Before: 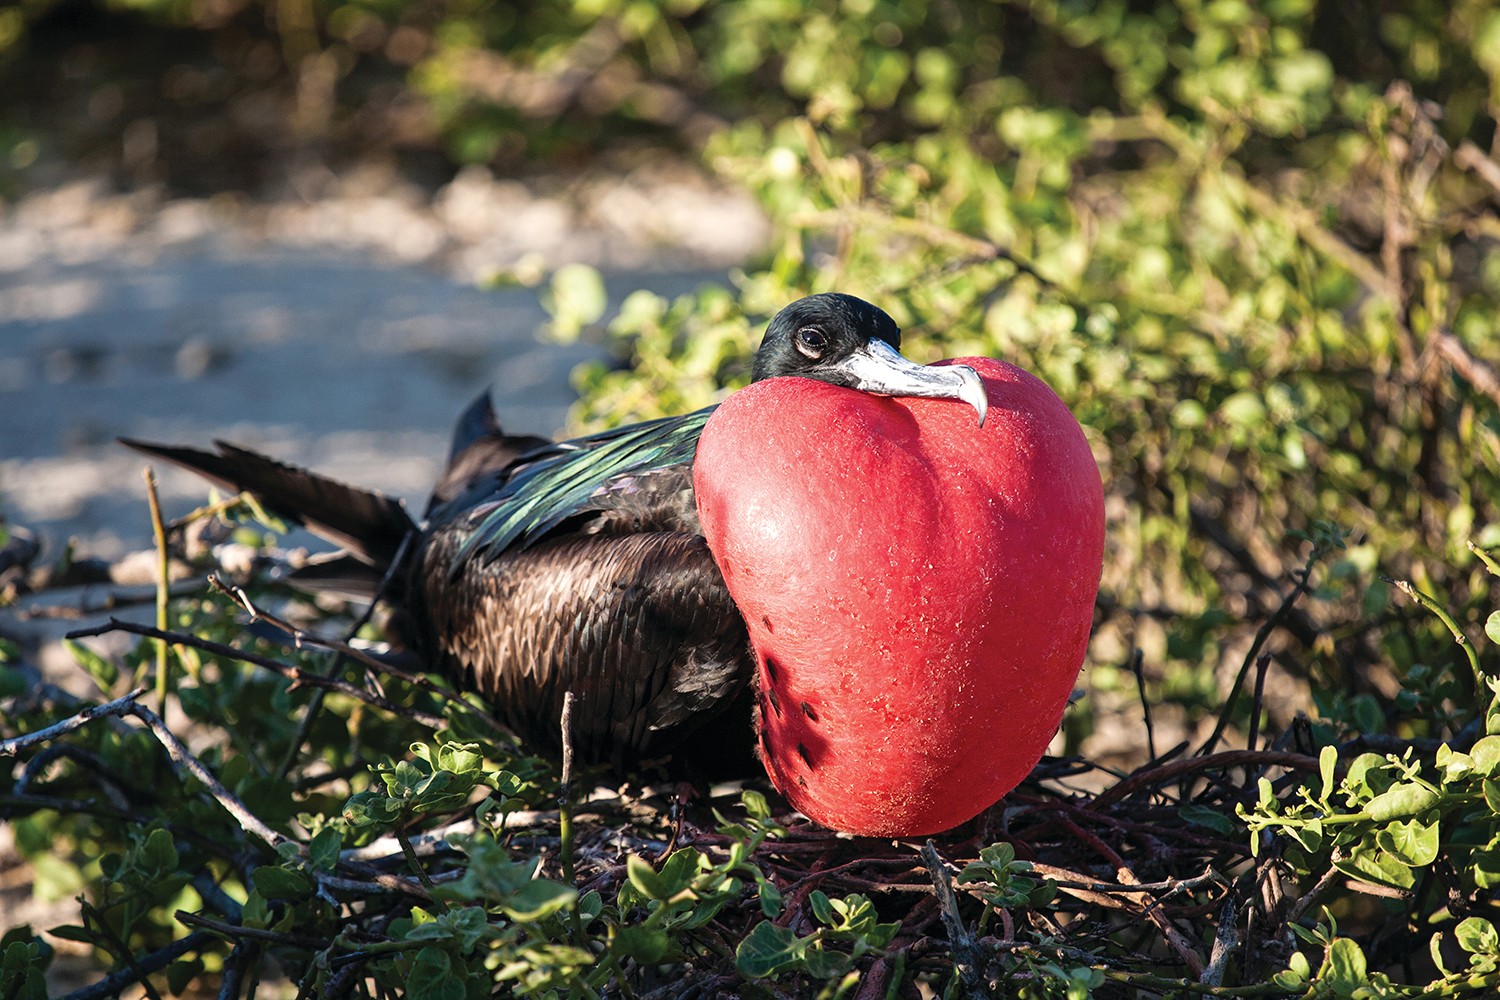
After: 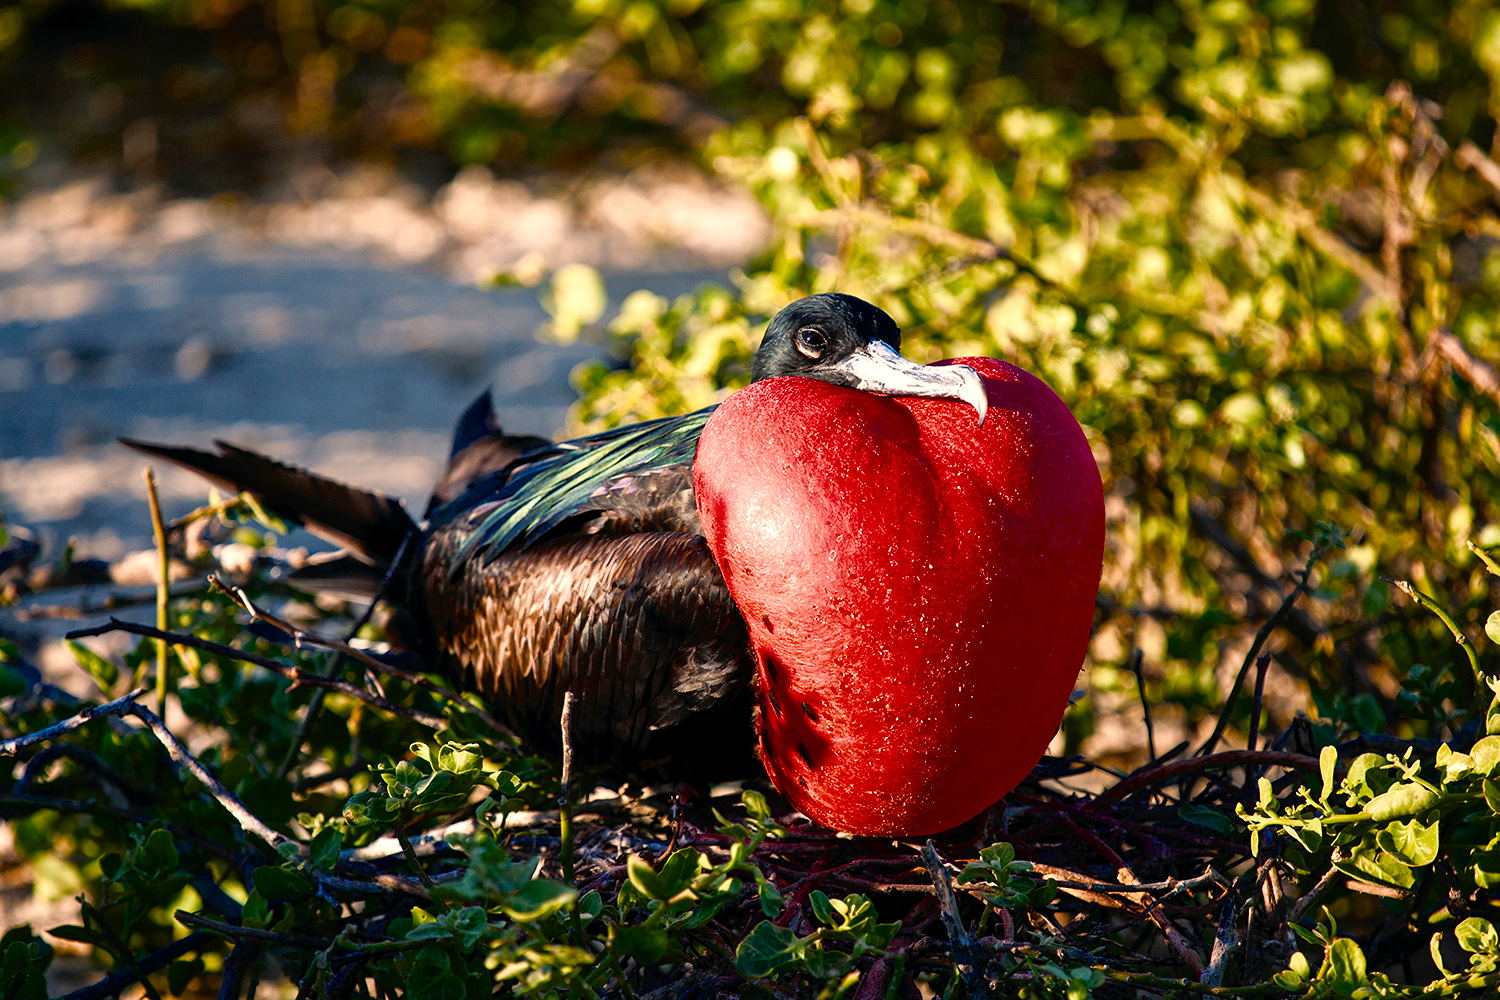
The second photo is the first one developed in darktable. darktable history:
color balance rgb: highlights gain › chroma 3.838%, highlights gain › hue 57.55°, perceptual saturation grading › global saturation 20%, perceptual saturation grading › highlights -13.884%, perceptual saturation grading › shadows 49.777%, perceptual brilliance grading › global brilliance 2.891%, perceptual brilliance grading › highlights -2.662%, perceptual brilliance grading › shadows 3.457%, global vibrance 6.461%, contrast 12.758%, saturation formula JzAzBz (2021)
exposure: black level correction 0.002, exposure -0.1 EV, compensate exposure bias true, compensate highlight preservation false
